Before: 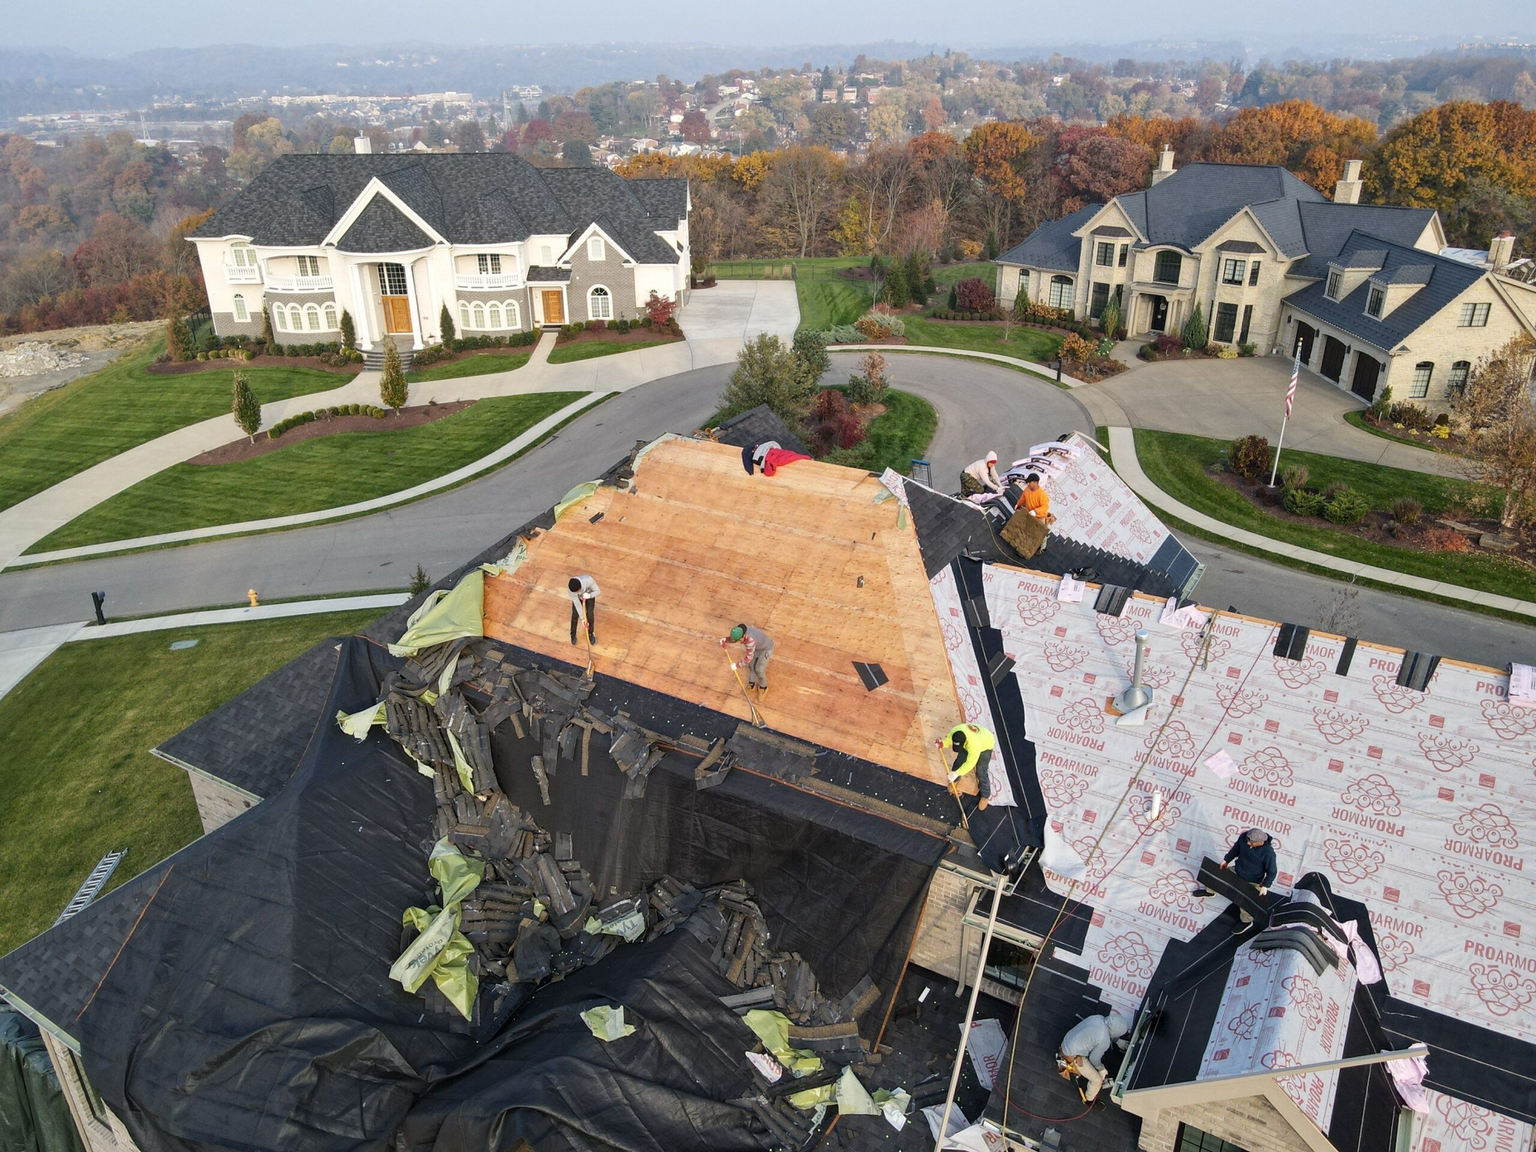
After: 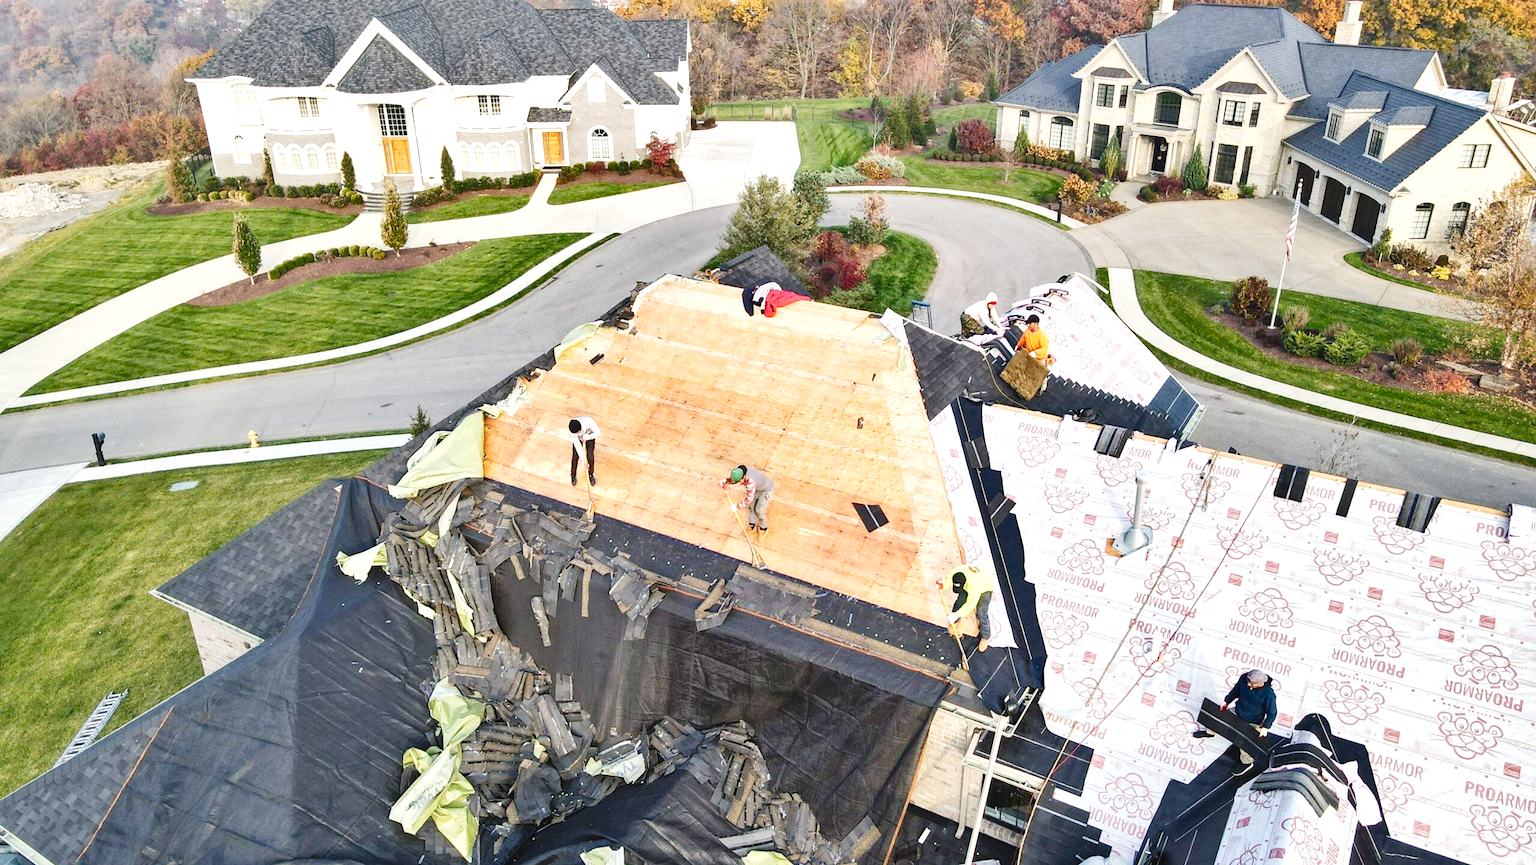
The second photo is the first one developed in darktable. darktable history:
tone curve: curves: ch0 [(0, 0.037) (0.045, 0.055) (0.155, 0.138) (0.29, 0.325) (0.428, 0.513) (0.604, 0.71) (0.824, 0.882) (1, 0.965)]; ch1 [(0, 0) (0.339, 0.334) (0.445, 0.419) (0.476, 0.454) (0.498, 0.498) (0.53, 0.515) (0.557, 0.556) (0.609, 0.649) (0.716, 0.746) (1, 1)]; ch2 [(0, 0) (0.327, 0.318) (0.417, 0.426) (0.46, 0.453) (0.502, 0.5) (0.526, 0.52) (0.554, 0.541) (0.626, 0.65) (0.749, 0.746) (1, 1)], preserve colors none
shadows and highlights: low approximation 0.01, soften with gaussian
exposure: black level correction 0, exposure 1.103 EV, compensate exposure bias true, compensate highlight preservation false
crop: top 13.84%, bottom 10.952%
